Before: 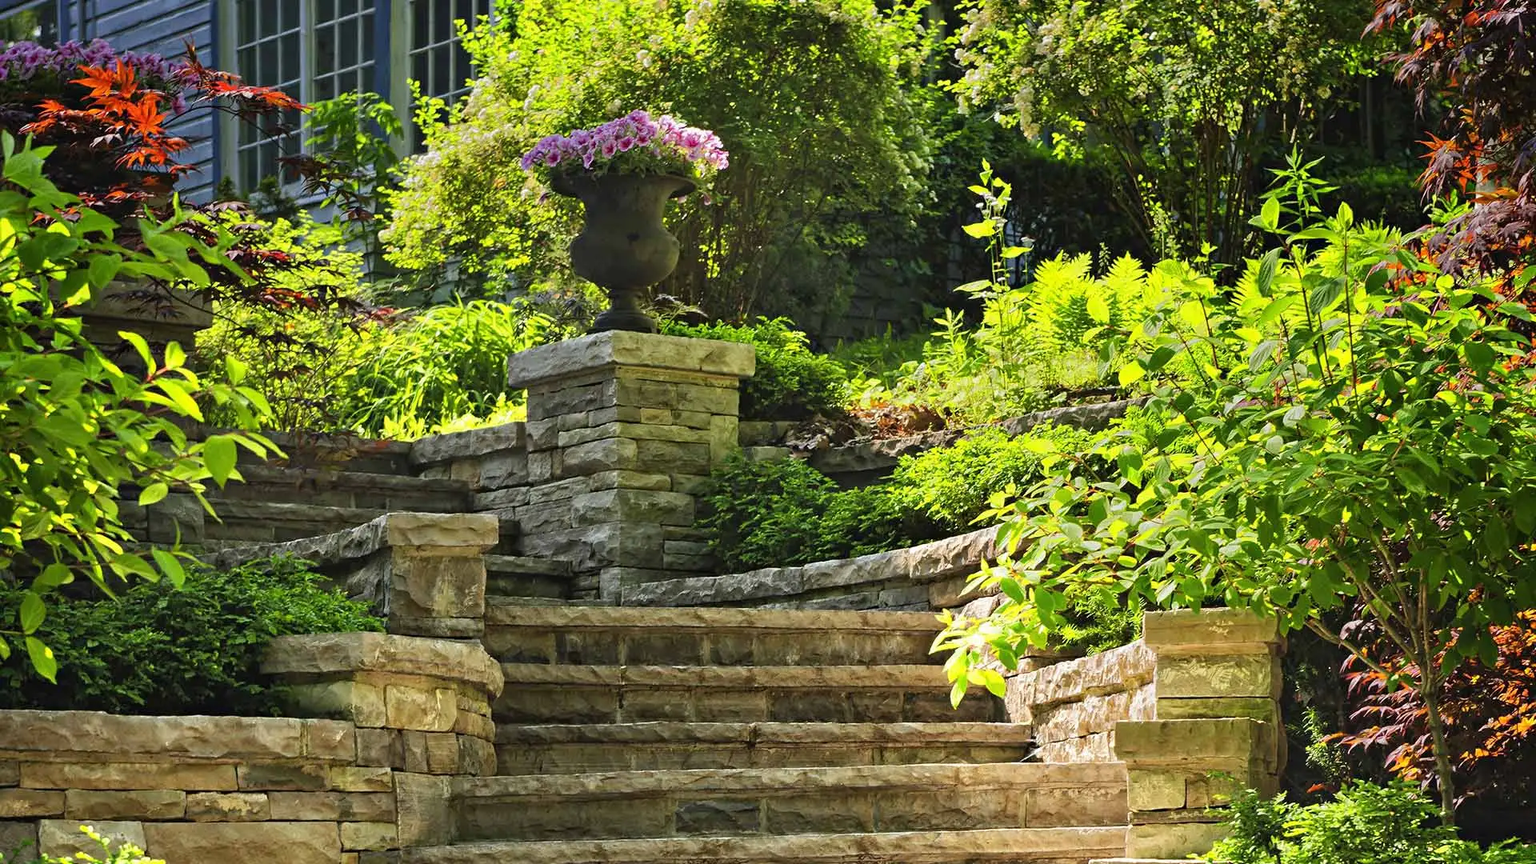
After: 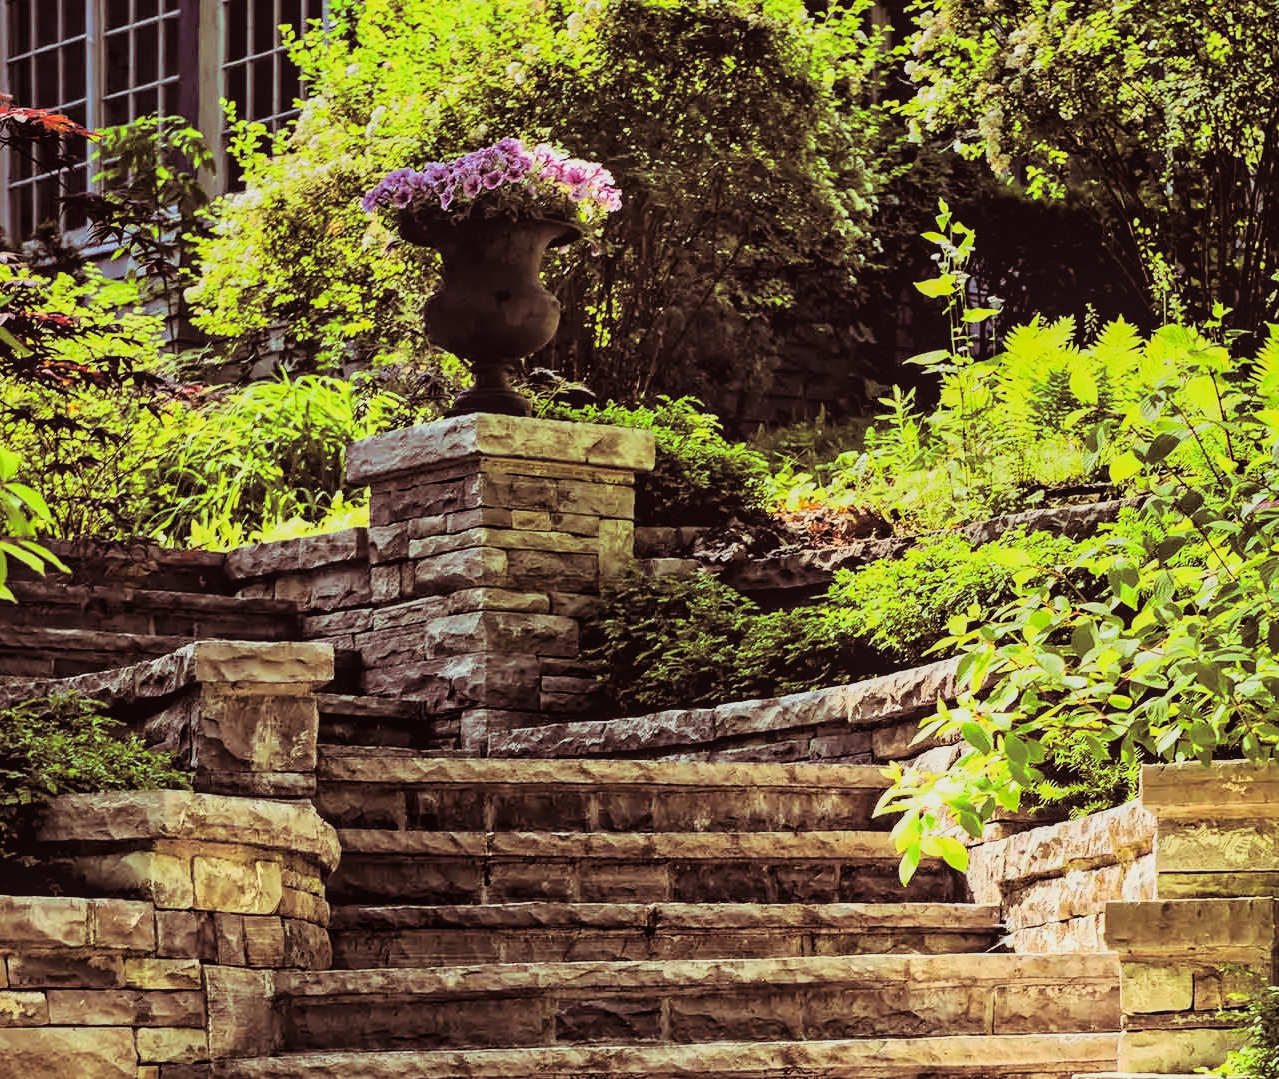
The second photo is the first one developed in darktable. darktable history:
exposure: compensate highlight preservation false
local contrast: detail 110%
tone curve: curves: ch0 [(0.016, 0.011) (0.084, 0.026) (0.469, 0.508) (0.721, 0.862) (1, 1)], color space Lab, linked channels, preserve colors none
crop and rotate: left 15.055%, right 18.278%
filmic rgb: black relative exposure -7.65 EV, white relative exposure 4.56 EV, hardness 3.61
split-toning: on, module defaults
white balance: emerald 1
